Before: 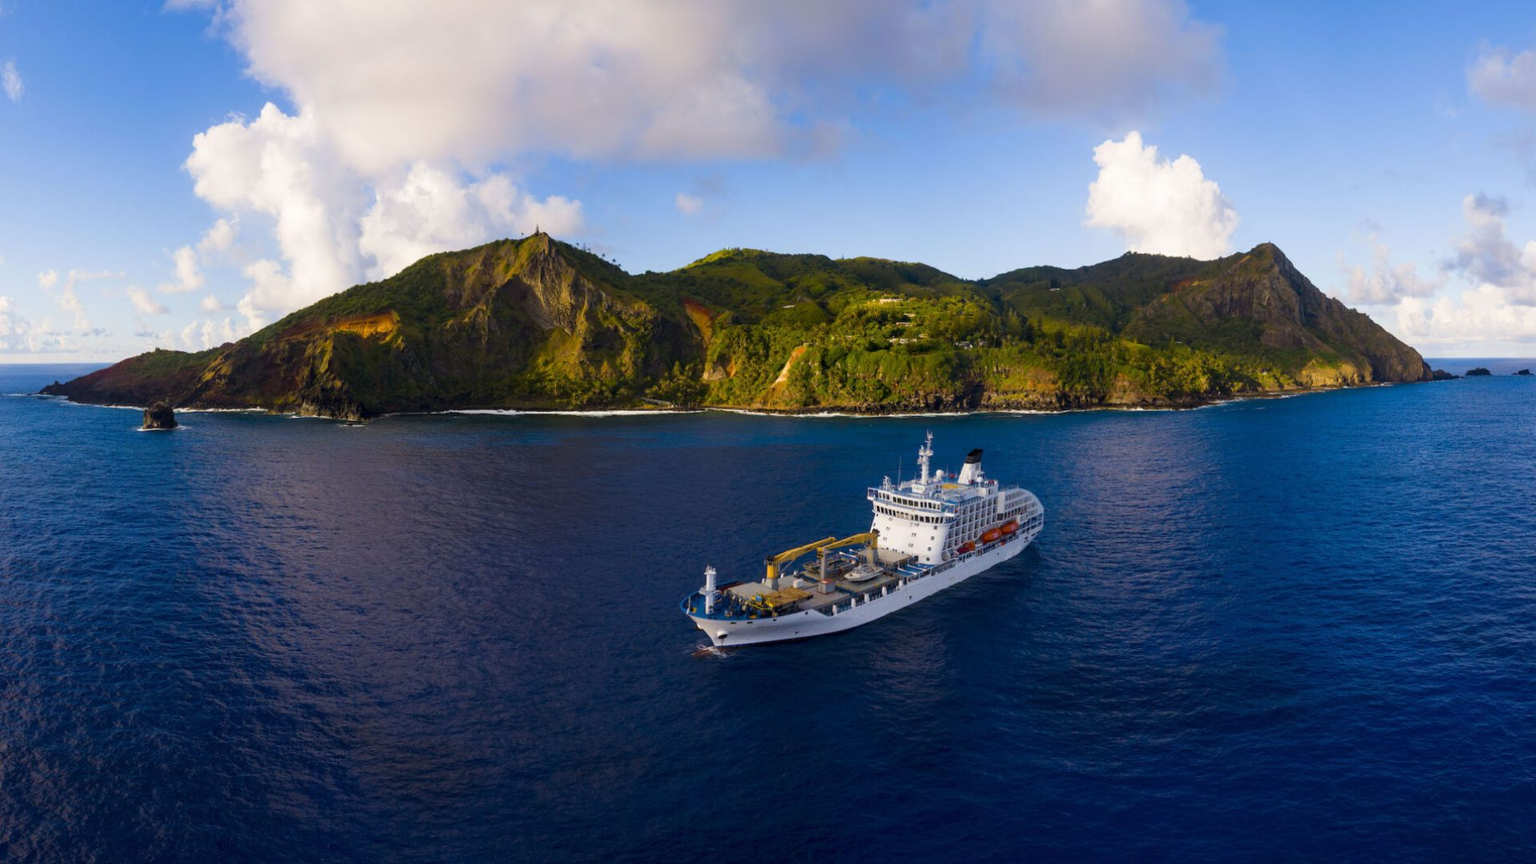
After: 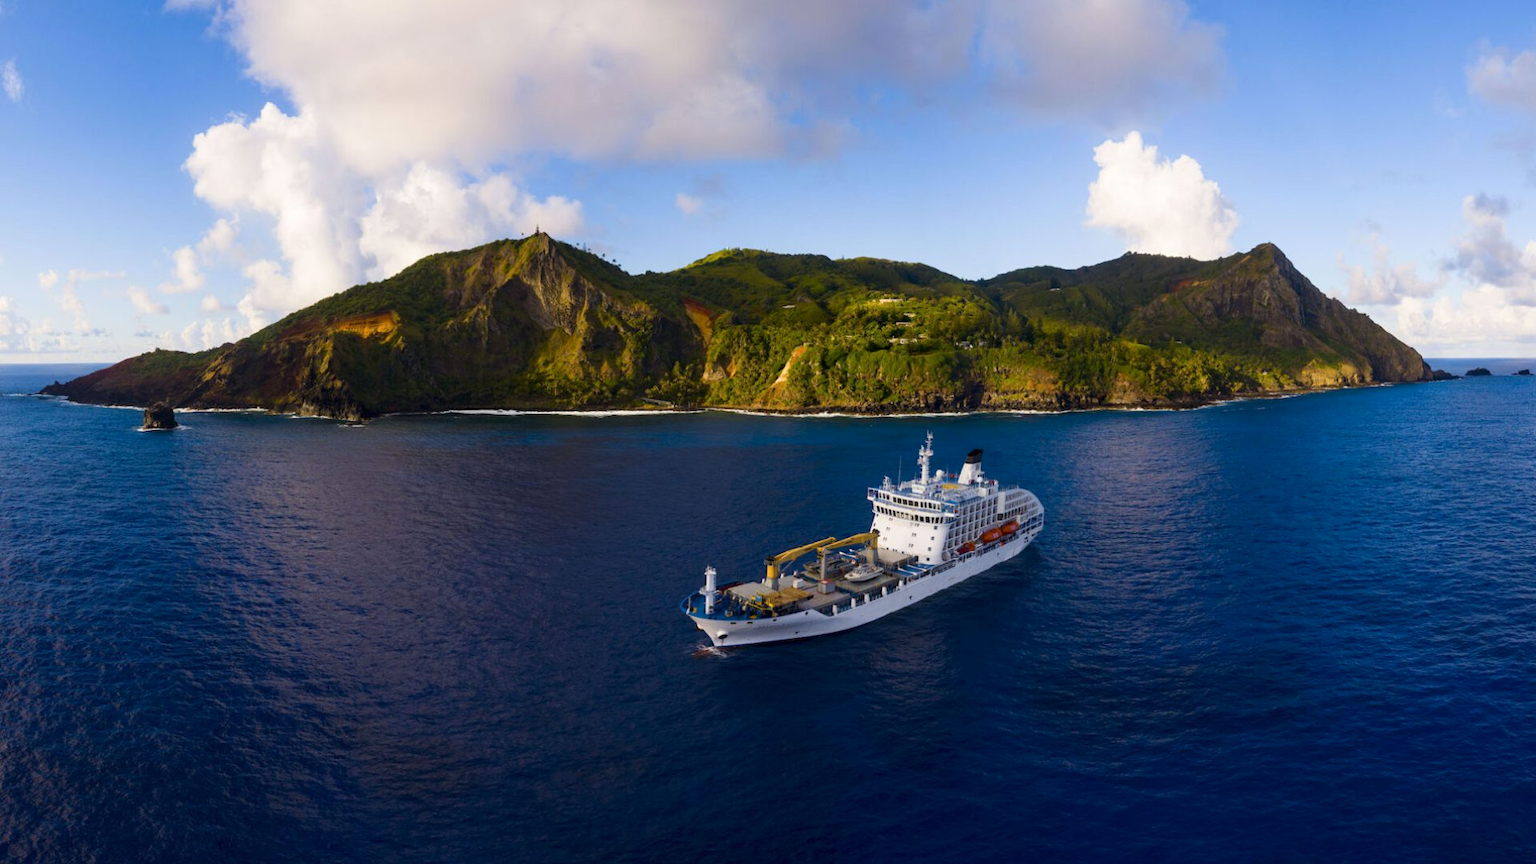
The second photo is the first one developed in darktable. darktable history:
tone curve: curves: ch0 [(0, 0) (0.08, 0.069) (0.4, 0.391) (0.6, 0.609) (0.92, 0.93) (1, 1)], color space Lab, independent channels, preserve colors none
